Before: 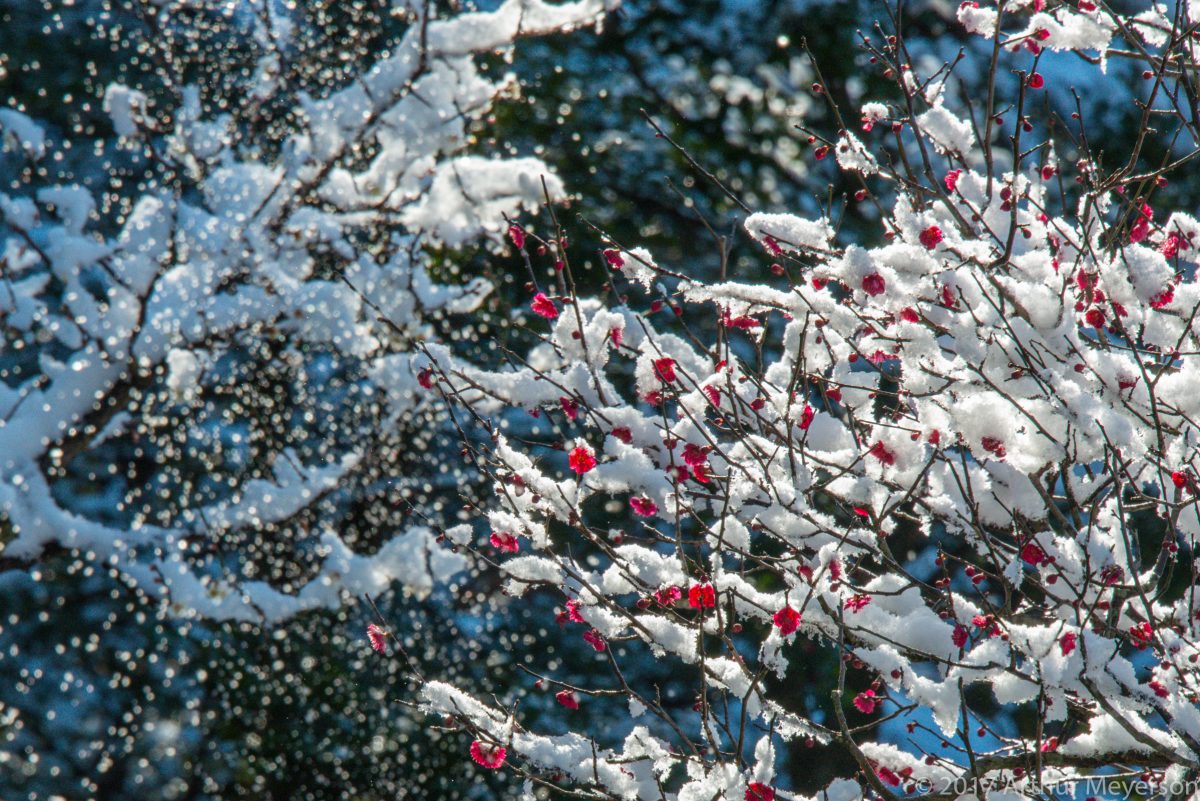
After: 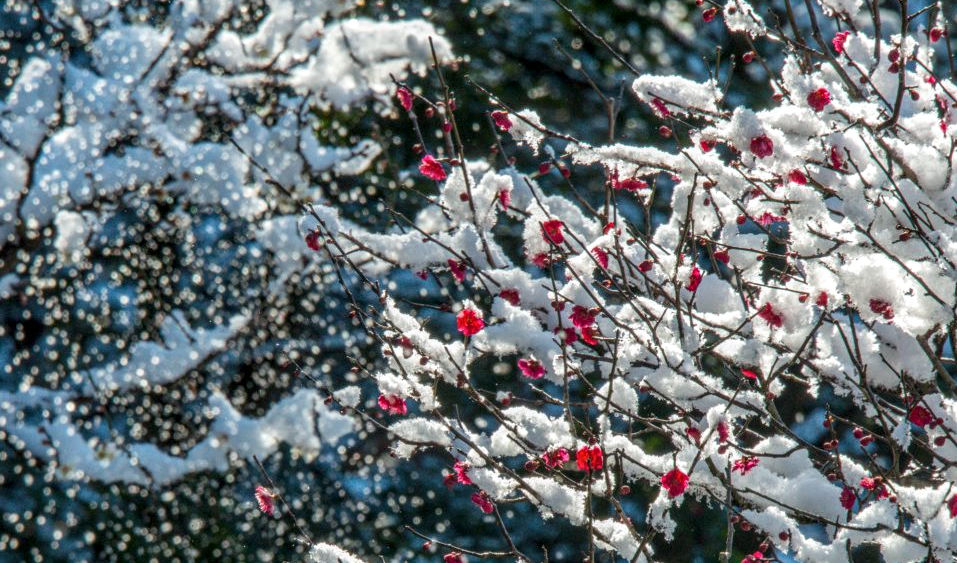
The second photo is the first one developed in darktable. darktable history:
crop: left 9.394%, top 17.328%, right 10.817%, bottom 12.339%
local contrast: detail 130%
